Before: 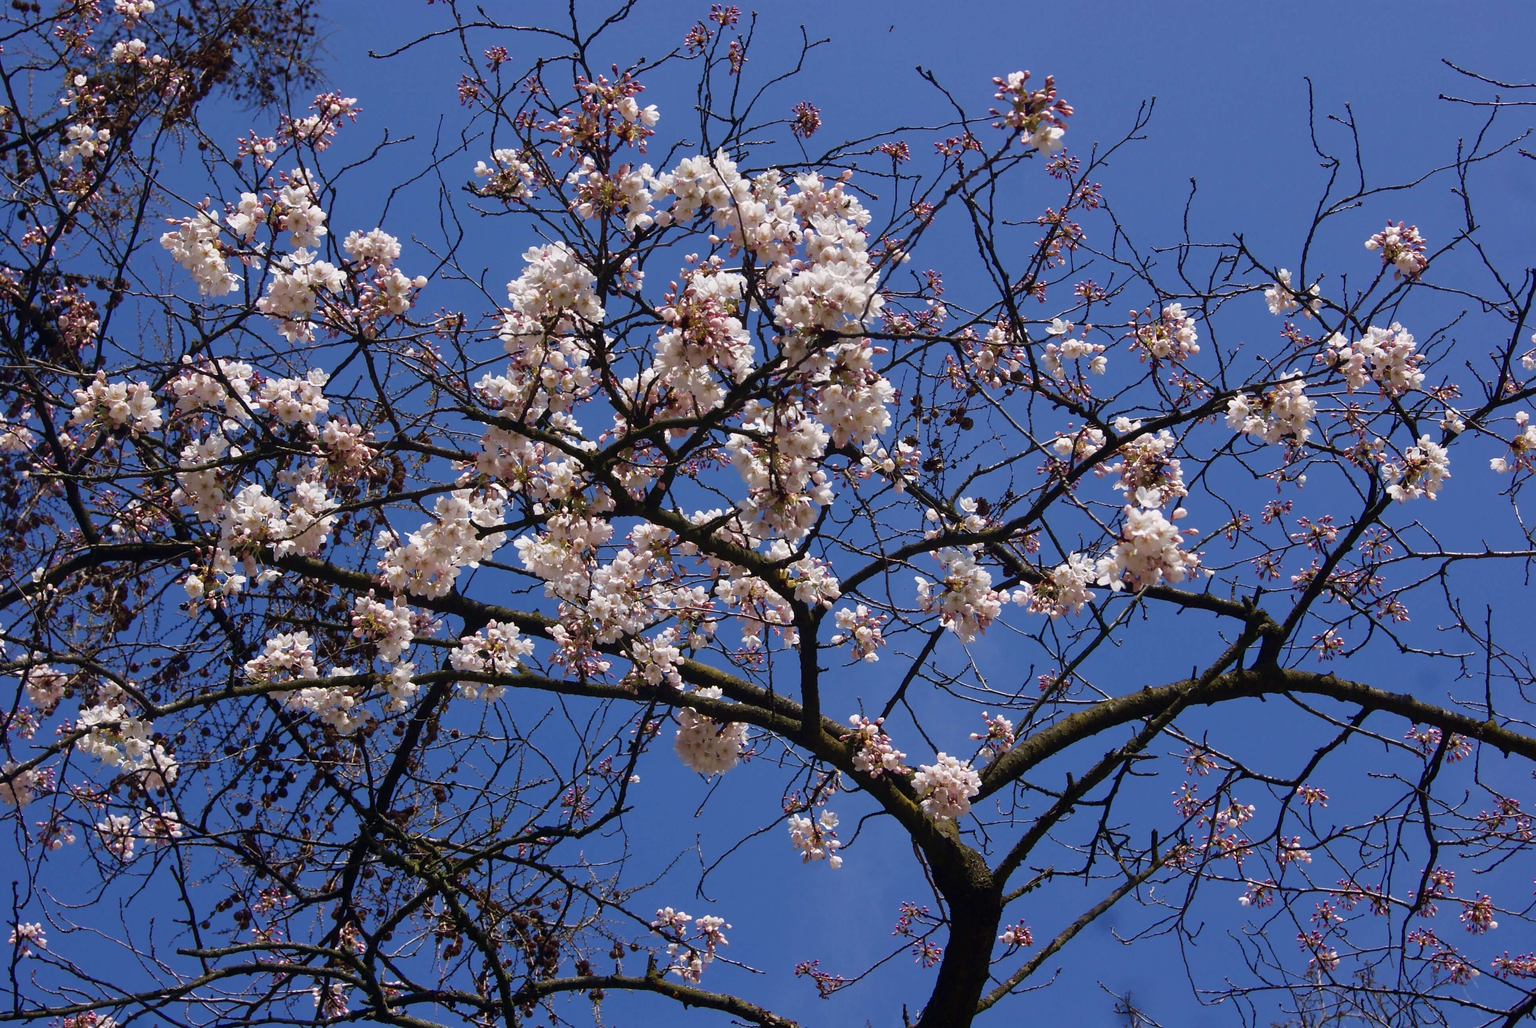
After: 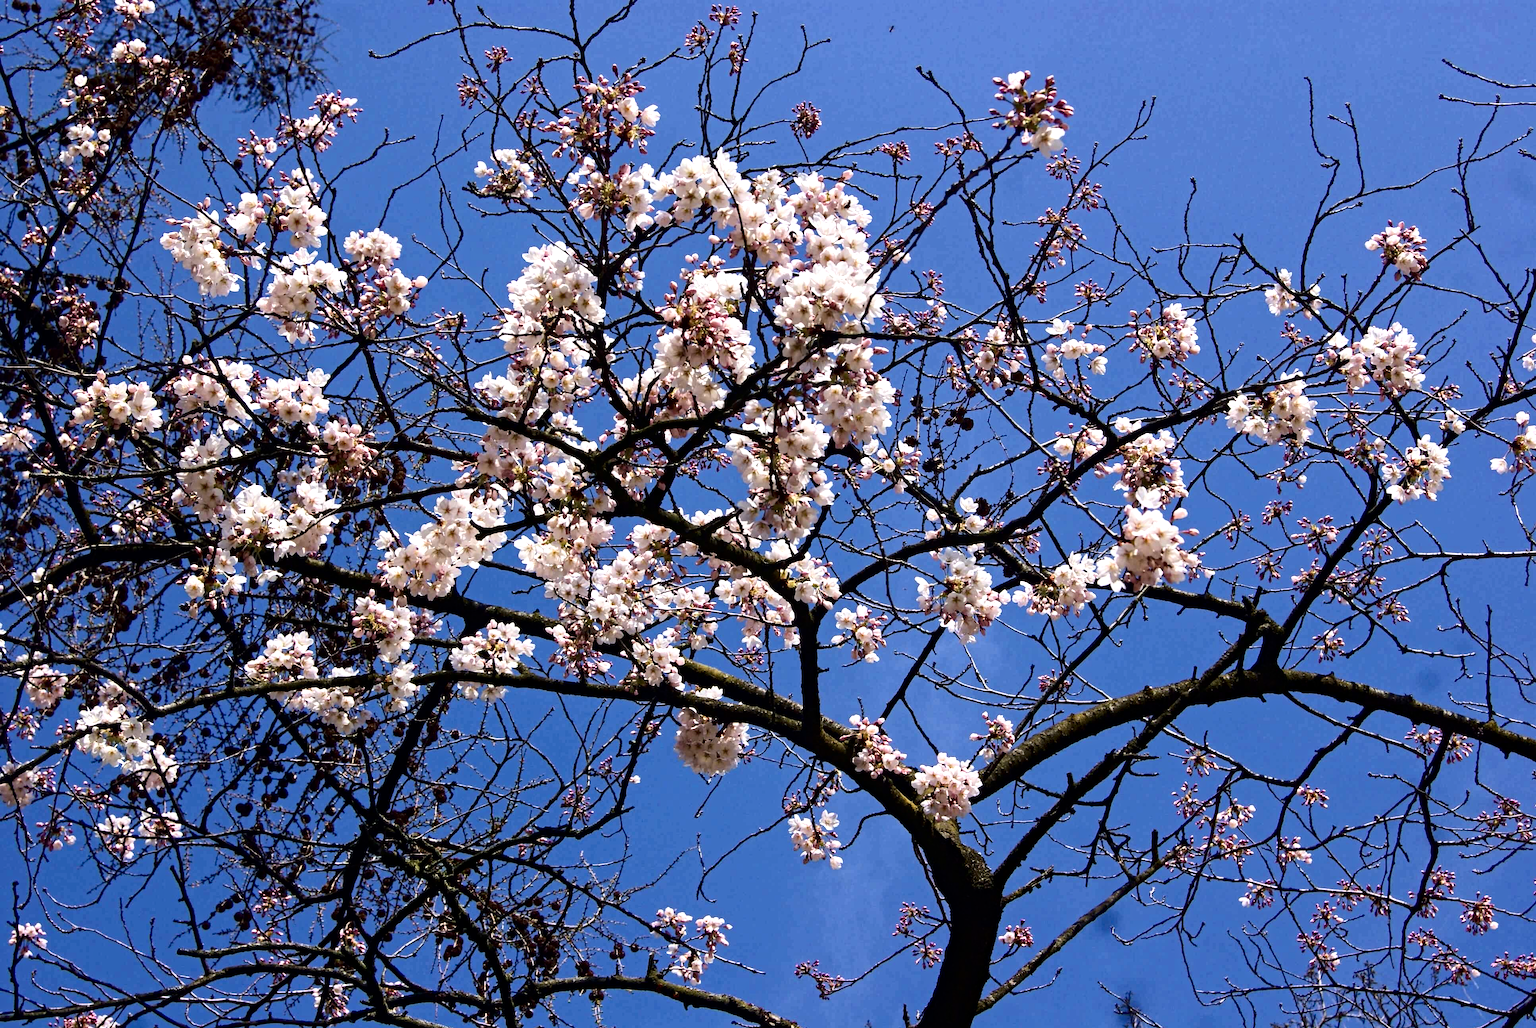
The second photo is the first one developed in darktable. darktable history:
tone equalizer: -8 EV -0.789 EV, -7 EV -0.719 EV, -6 EV -0.623 EV, -5 EV -0.391 EV, -3 EV 0.382 EV, -2 EV 0.6 EV, -1 EV 0.681 EV, +0 EV 0.775 EV
local contrast: mode bilateral grid, contrast 28, coarseness 16, detail 115%, midtone range 0.2
haze removal: adaptive false
contrast brightness saturation: contrast 0.279
